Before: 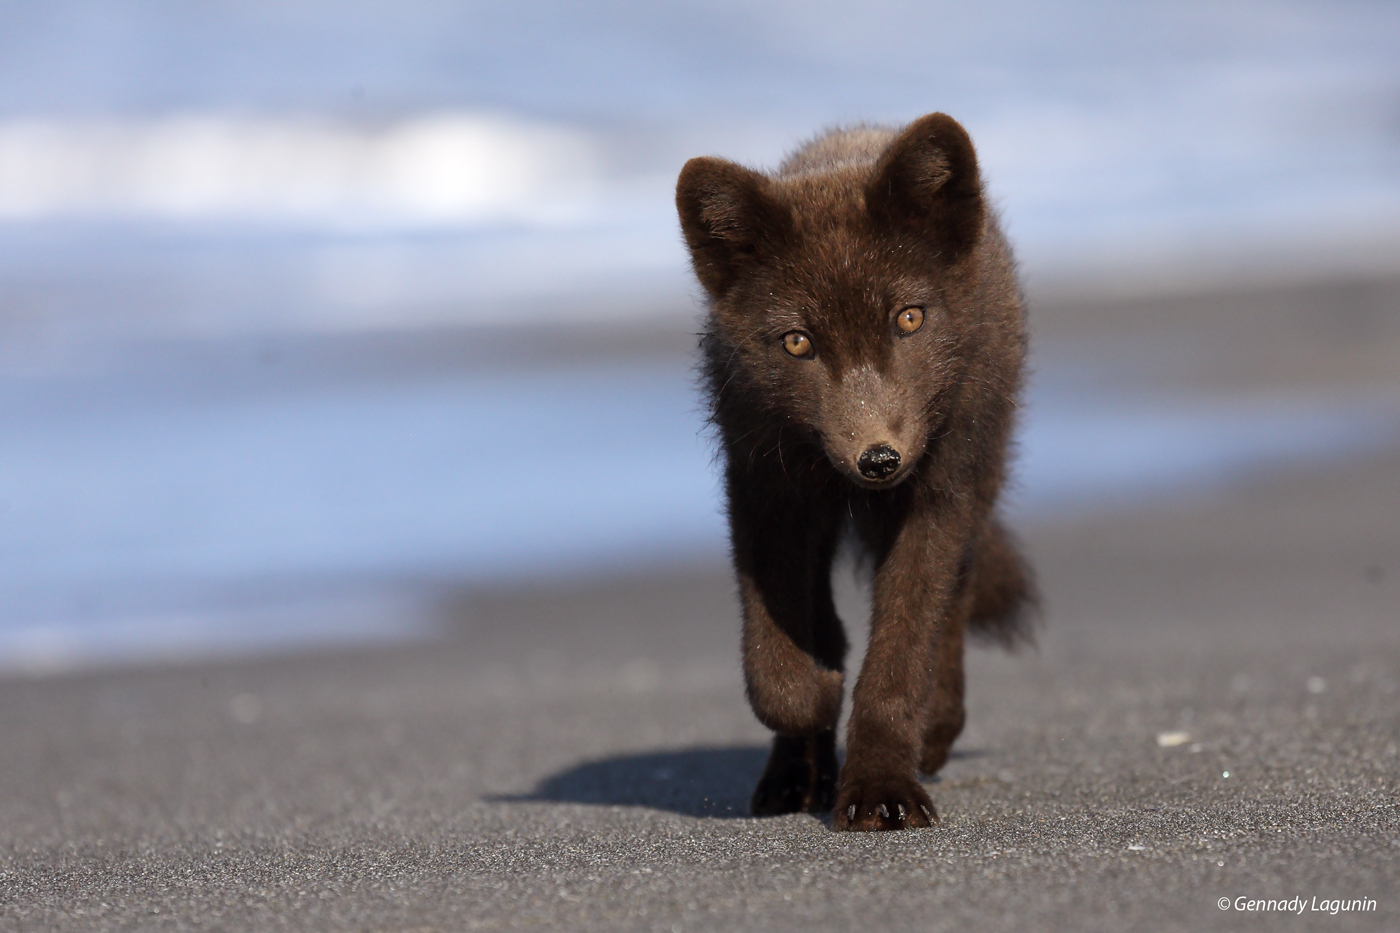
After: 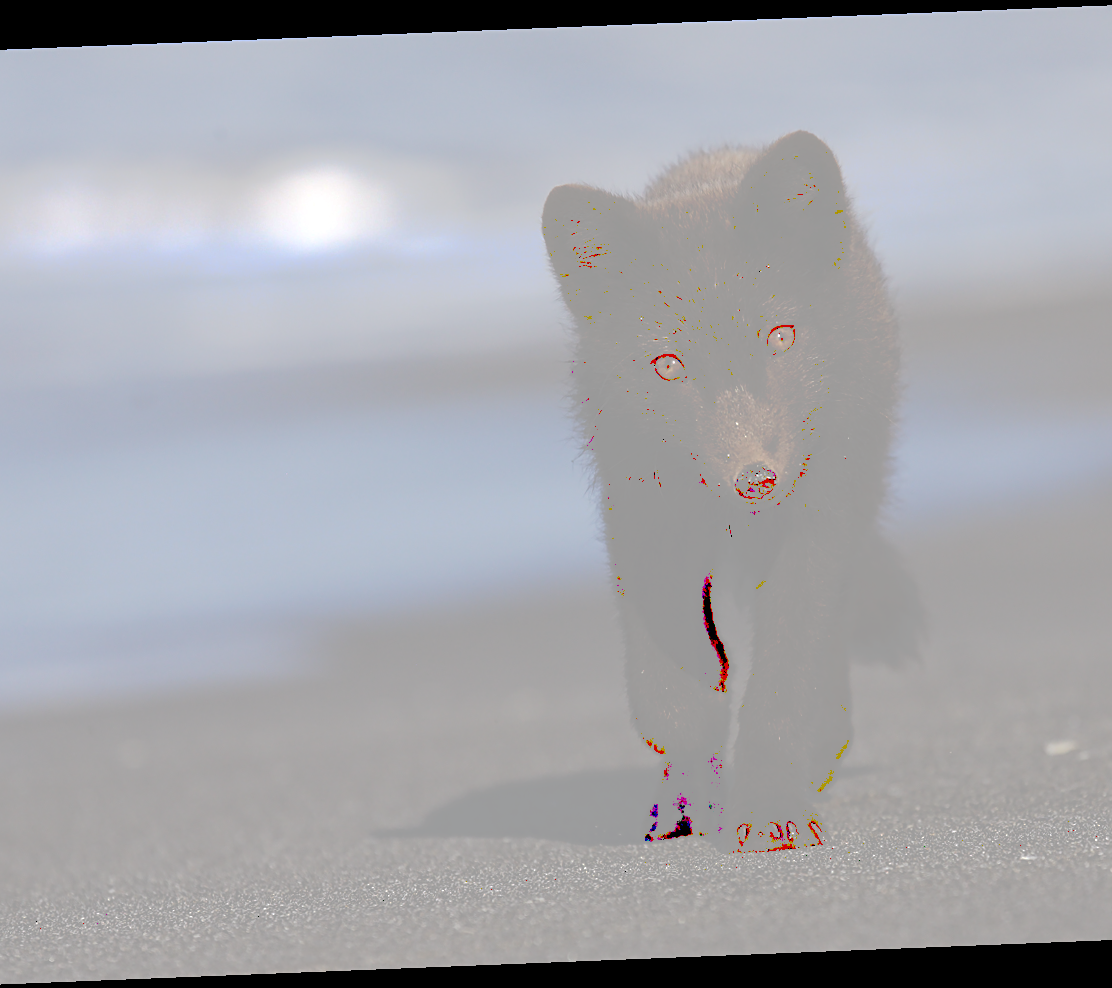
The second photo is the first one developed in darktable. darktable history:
sharpen: on, module defaults
haze removal: compatibility mode true, adaptive false
crop: left 9.88%, right 12.664%
tone curve: curves: ch0 [(0, 0) (0.003, 0.626) (0.011, 0.626) (0.025, 0.63) (0.044, 0.631) (0.069, 0.632) (0.1, 0.636) (0.136, 0.637) (0.177, 0.641) (0.224, 0.642) (0.277, 0.646) (0.335, 0.649) (0.399, 0.661) (0.468, 0.679) (0.543, 0.702) (0.623, 0.732) (0.709, 0.769) (0.801, 0.804) (0.898, 0.847) (1, 1)], preserve colors none
rotate and perspective: rotation -2.29°, automatic cropping off
contrast brightness saturation: saturation 0.1
